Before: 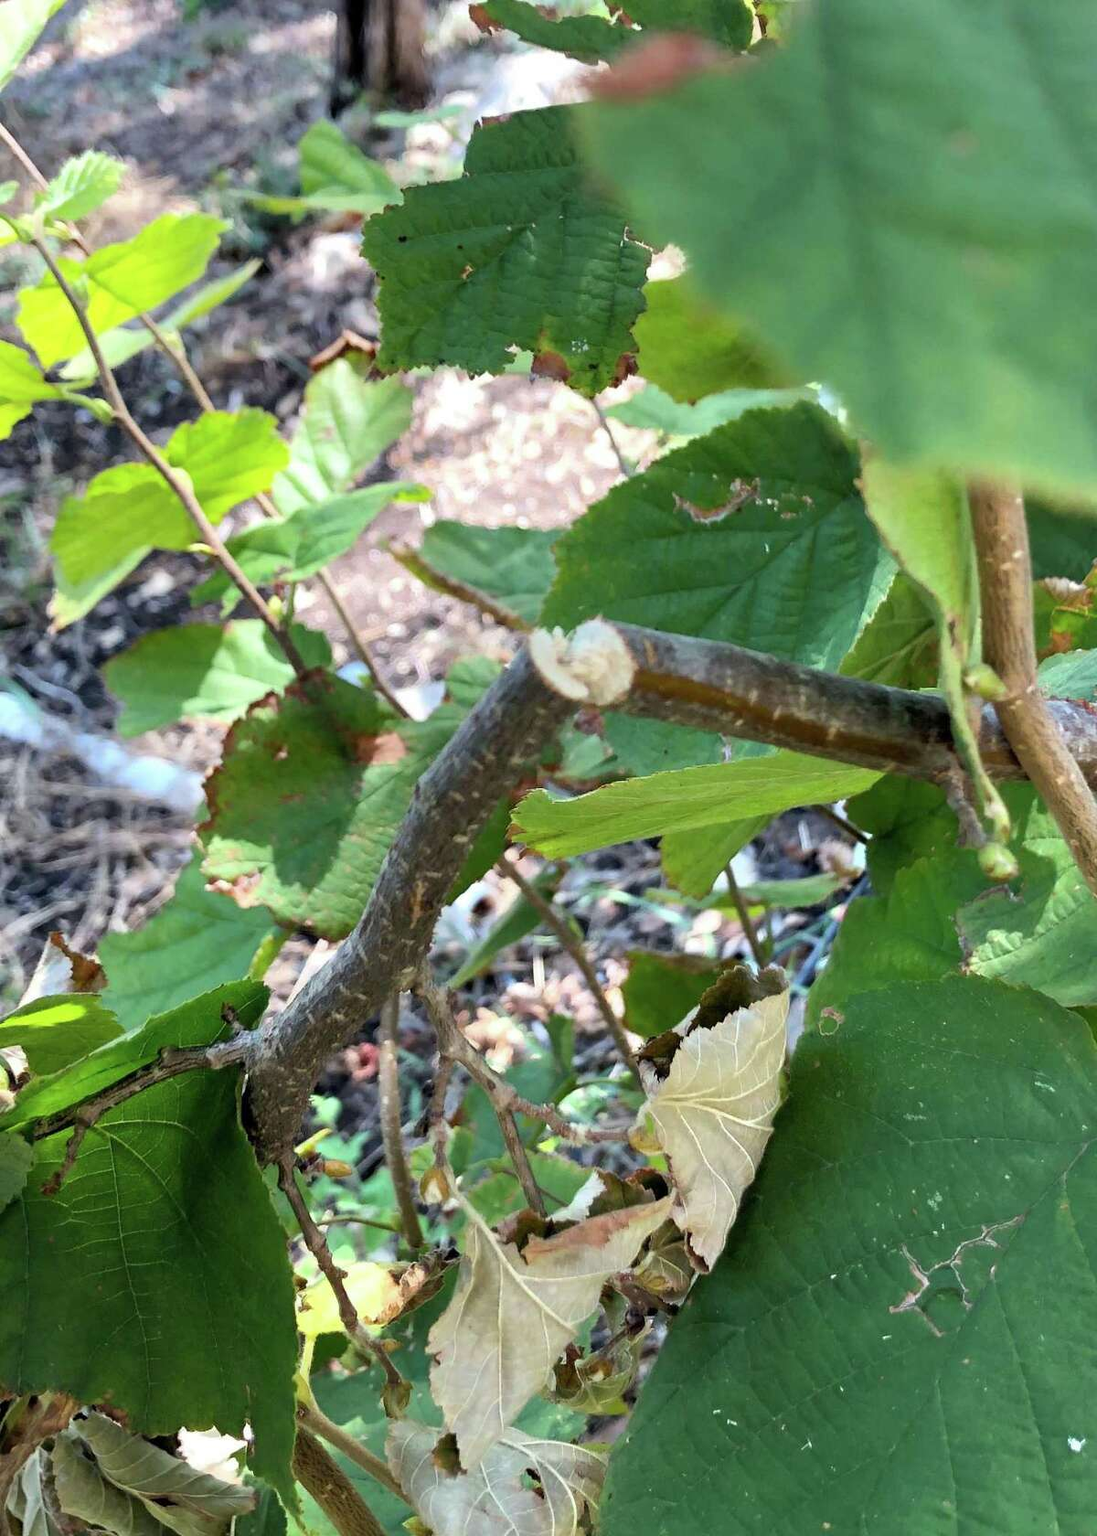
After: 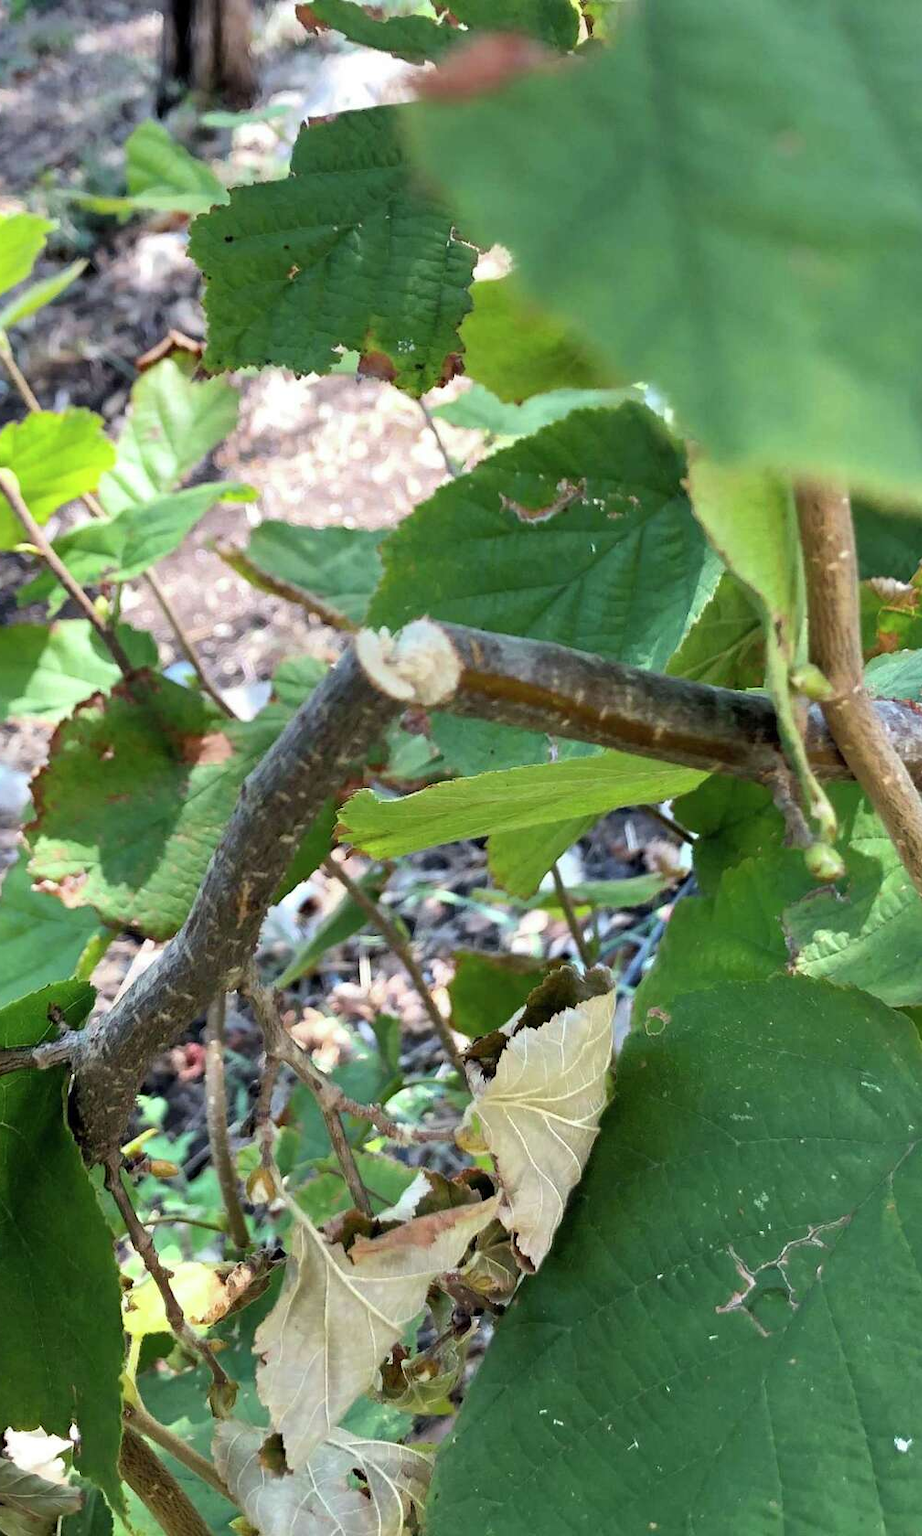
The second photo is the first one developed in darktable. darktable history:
crop: left 15.861%
